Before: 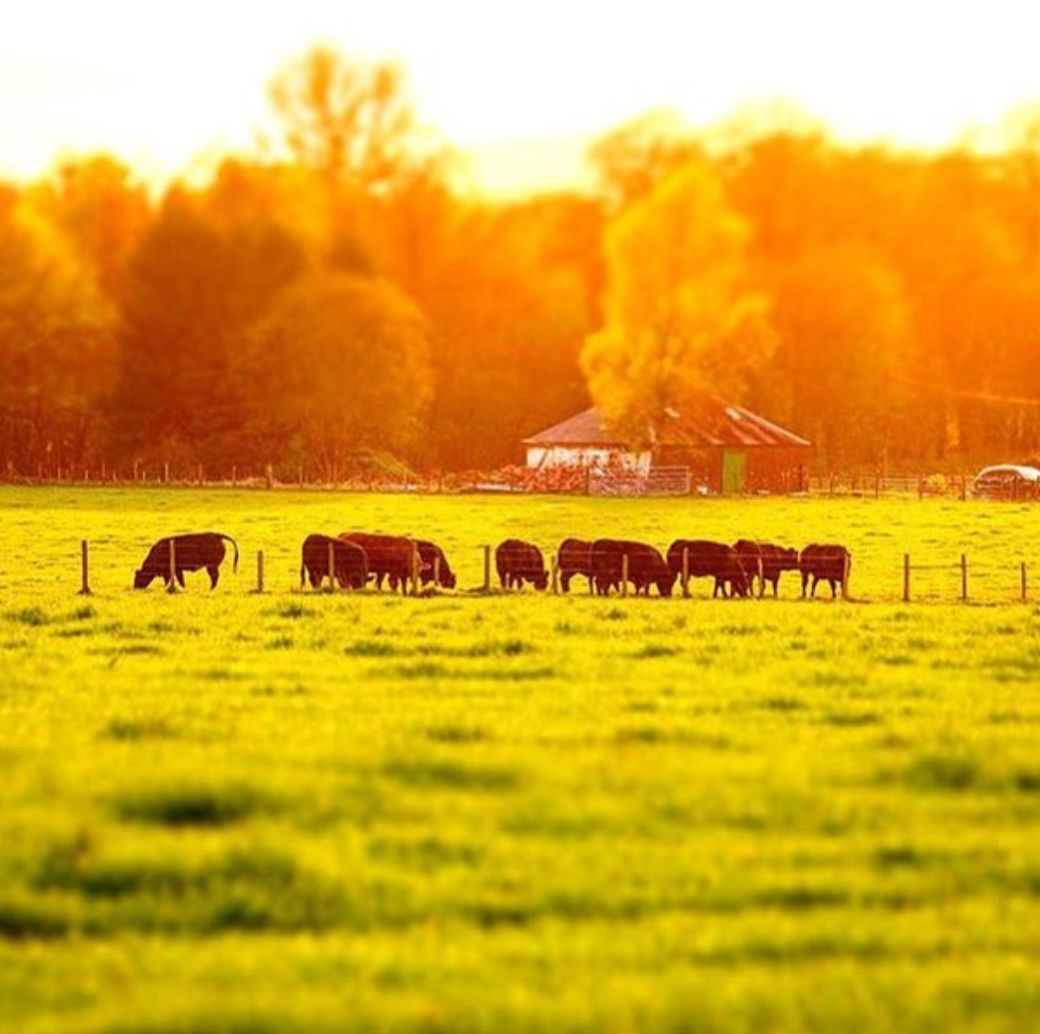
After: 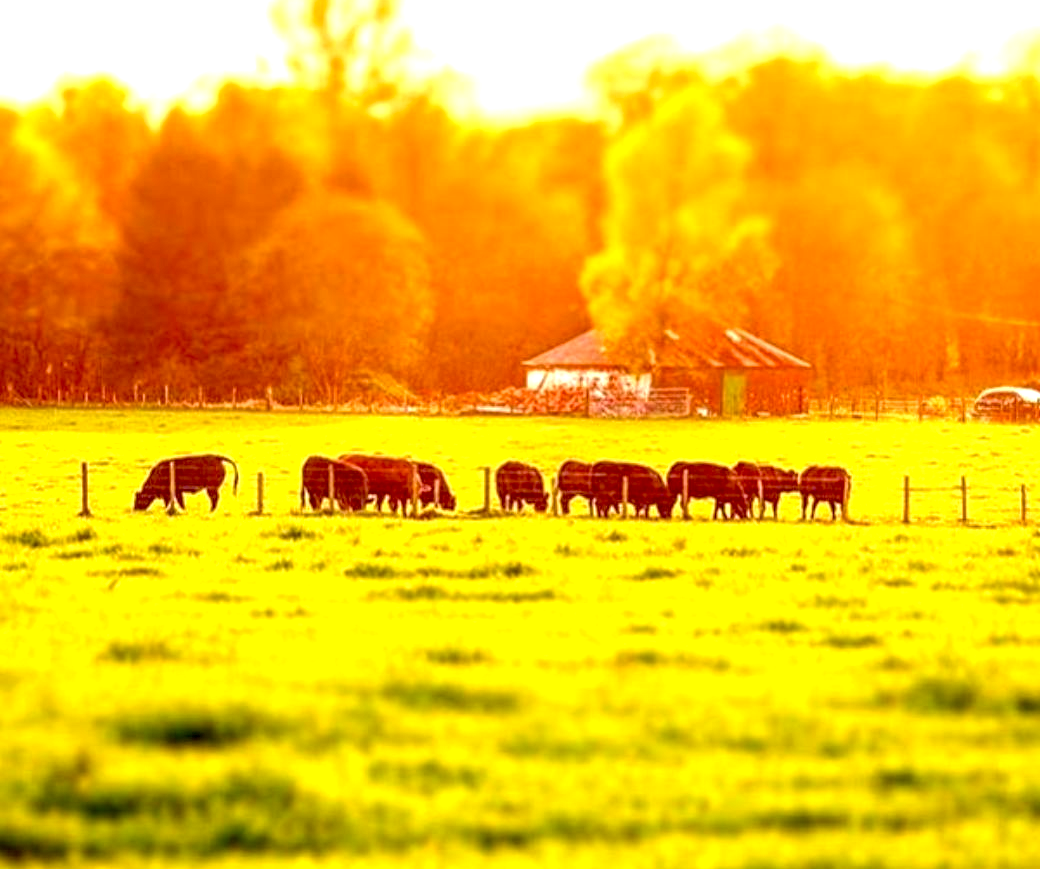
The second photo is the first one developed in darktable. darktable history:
exposure: black level correction 0.012, exposure 0.696 EV, compensate highlight preservation false
local contrast: on, module defaults
crop: top 7.603%, bottom 8.293%
